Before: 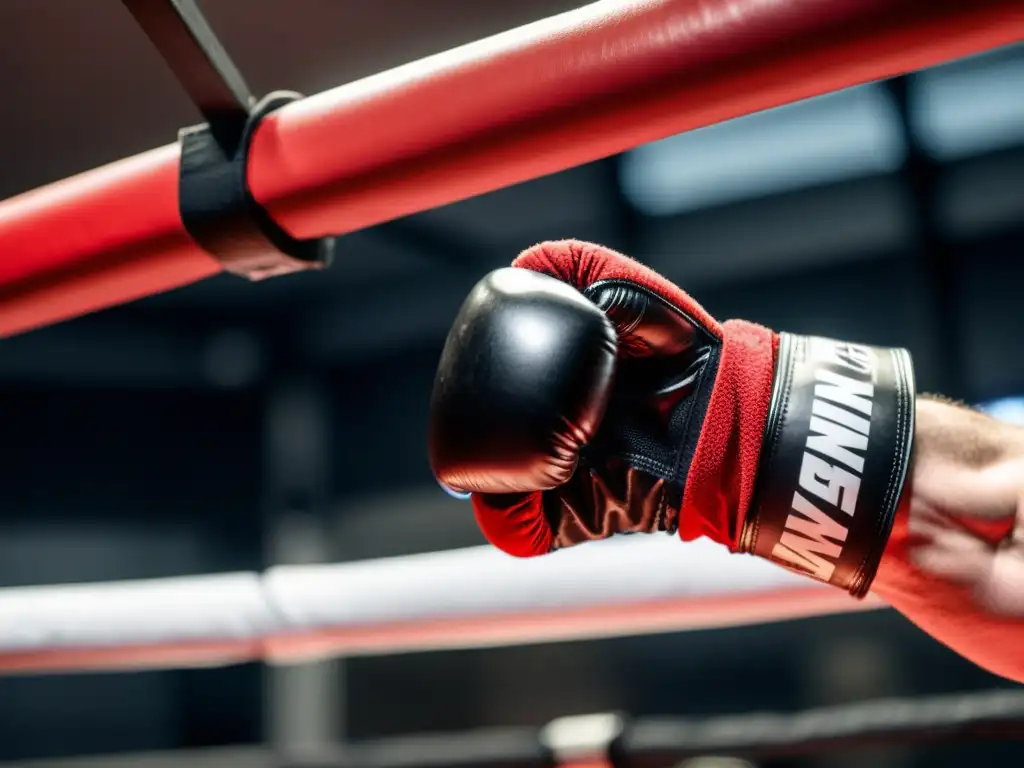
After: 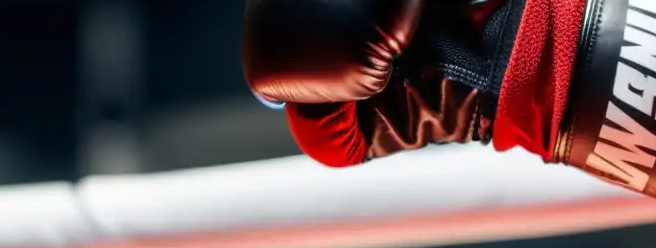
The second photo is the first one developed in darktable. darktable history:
crop: left 18.21%, top 50.8%, right 17.705%, bottom 16.802%
